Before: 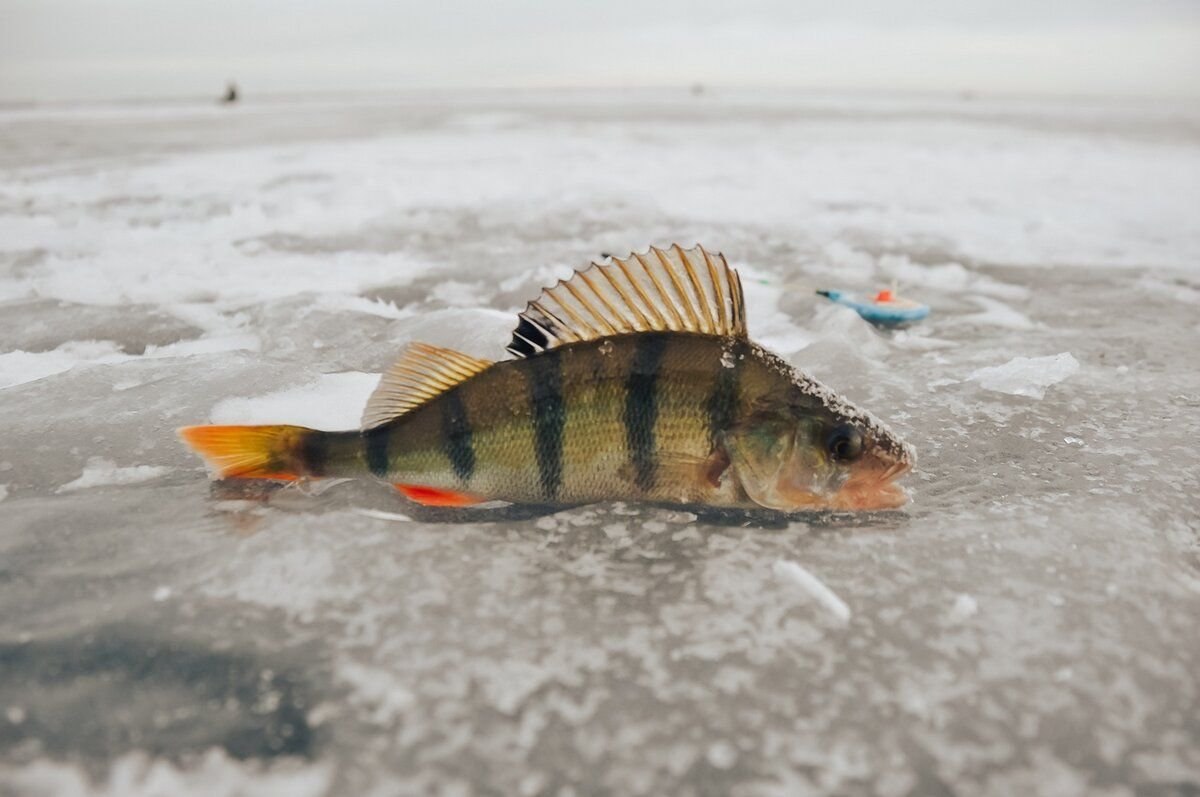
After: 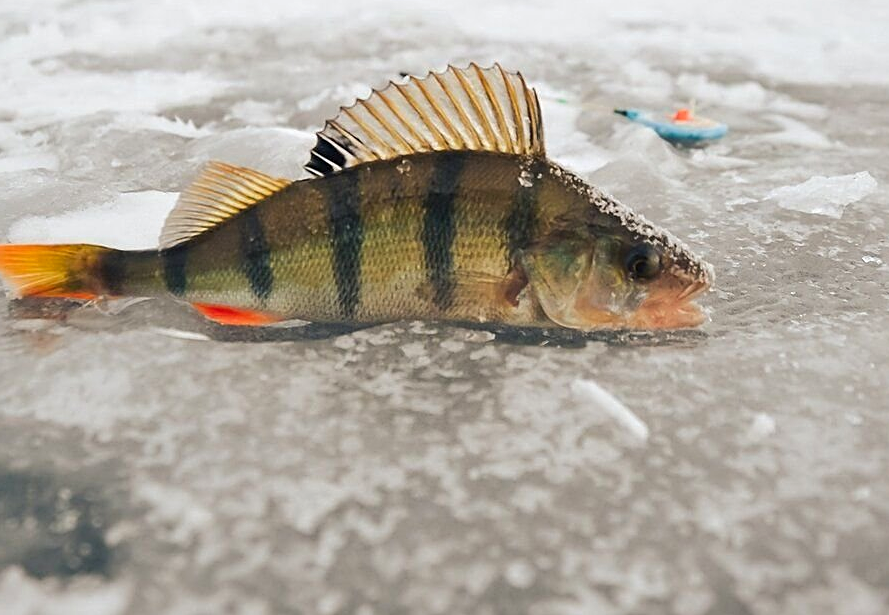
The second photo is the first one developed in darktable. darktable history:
exposure: exposure 0.207 EV, compensate highlight preservation false
crop: left 16.854%, top 22.834%, right 9.046%
sharpen: on, module defaults
tone equalizer: edges refinement/feathering 500, mask exposure compensation -1.57 EV, preserve details no
color zones: curves: ch0 [(0, 0.5) (0.125, 0.4) (0.25, 0.5) (0.375, 0.4) (0.5, 0.4) (0.625, 0.35) (0.75, 0.35) (0.875, 0.5)]; ch1 [(0, 0.35) (0.125, 0.45) (0.25, 0.35) (0.375, 0.35) (0.5, 0.35) (0.625, 0.35) (0.75, 0.45) (0.875, 0.35)]; ch2 [(0, 0.6) (0.125, 0.5) (0.25, 0.5) (0.375, 0.6) (0.5, 0.6) (0.625, 0.5) (0.75, 0.5) (0.875, 0.5)], mix -123.01%
